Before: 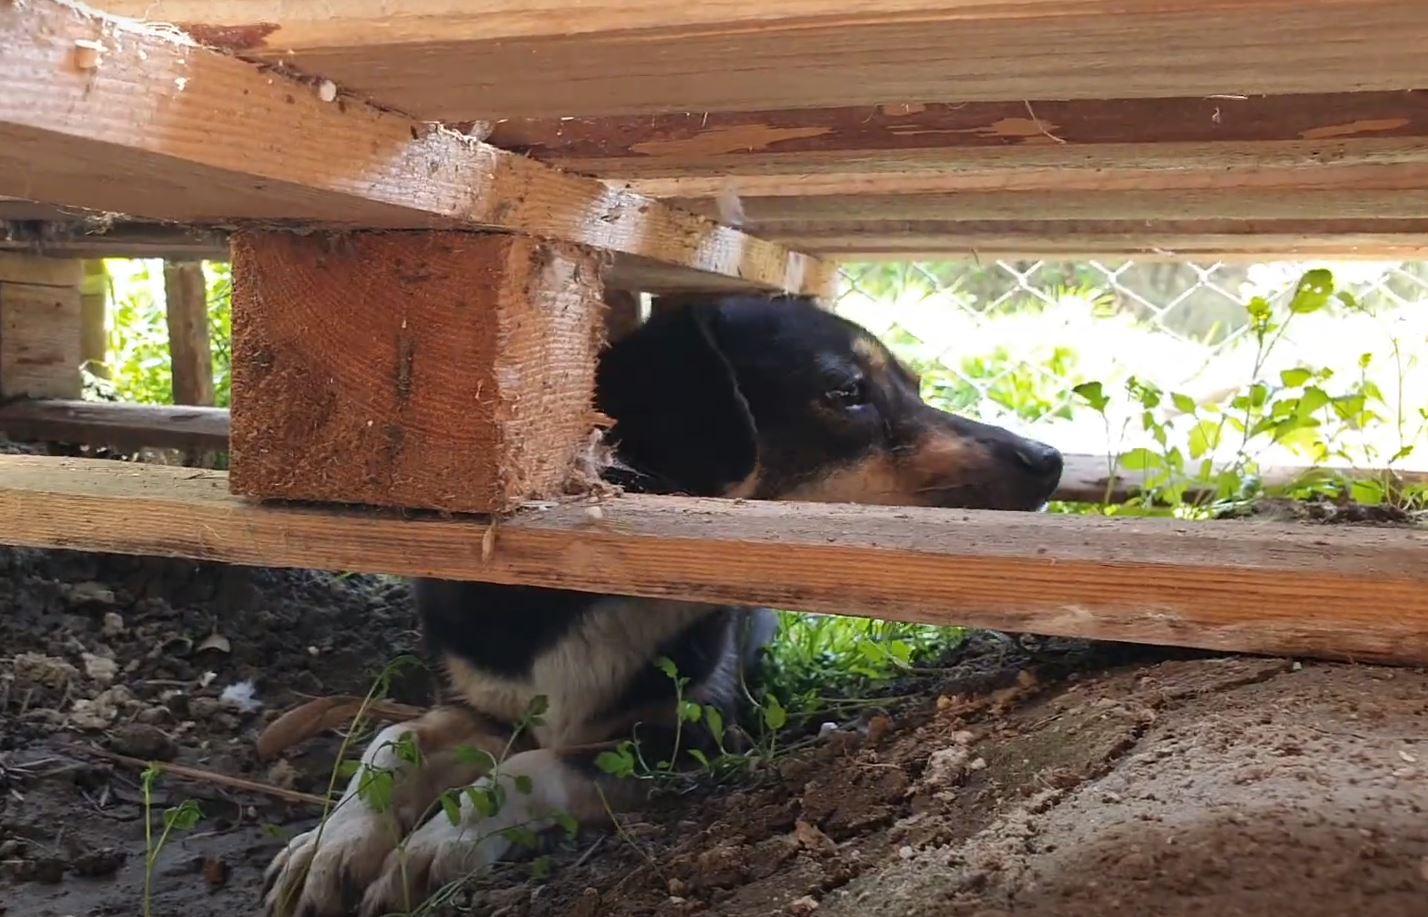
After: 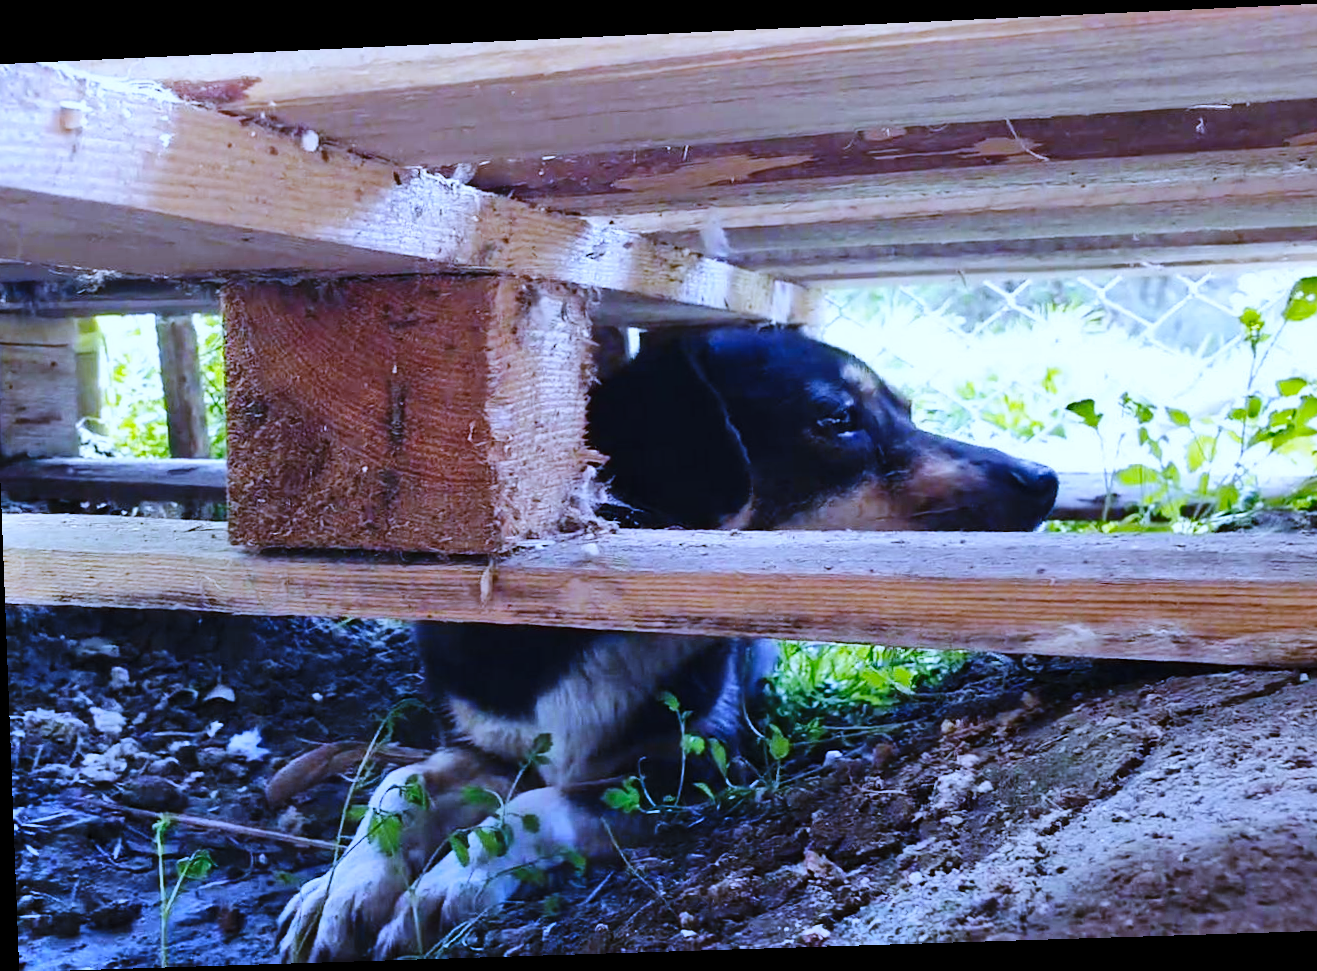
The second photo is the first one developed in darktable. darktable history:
white balance: red 0.766, blue 1.537
shadows and highlights: low approximation 0.01, soften with gaussian
base curve: curves: ch0 [(0, 0) (0.036, 0.025) (0.121, 0.166) (0.206, 0.329) (0.605, 0.79) (1, 1)], preserve colors none
rotate and perspective: rotation -2.22°, lens shift (horizontal) -0.022, automatic cropping off
crop and rotate: left 1.088%, right 8.807%
